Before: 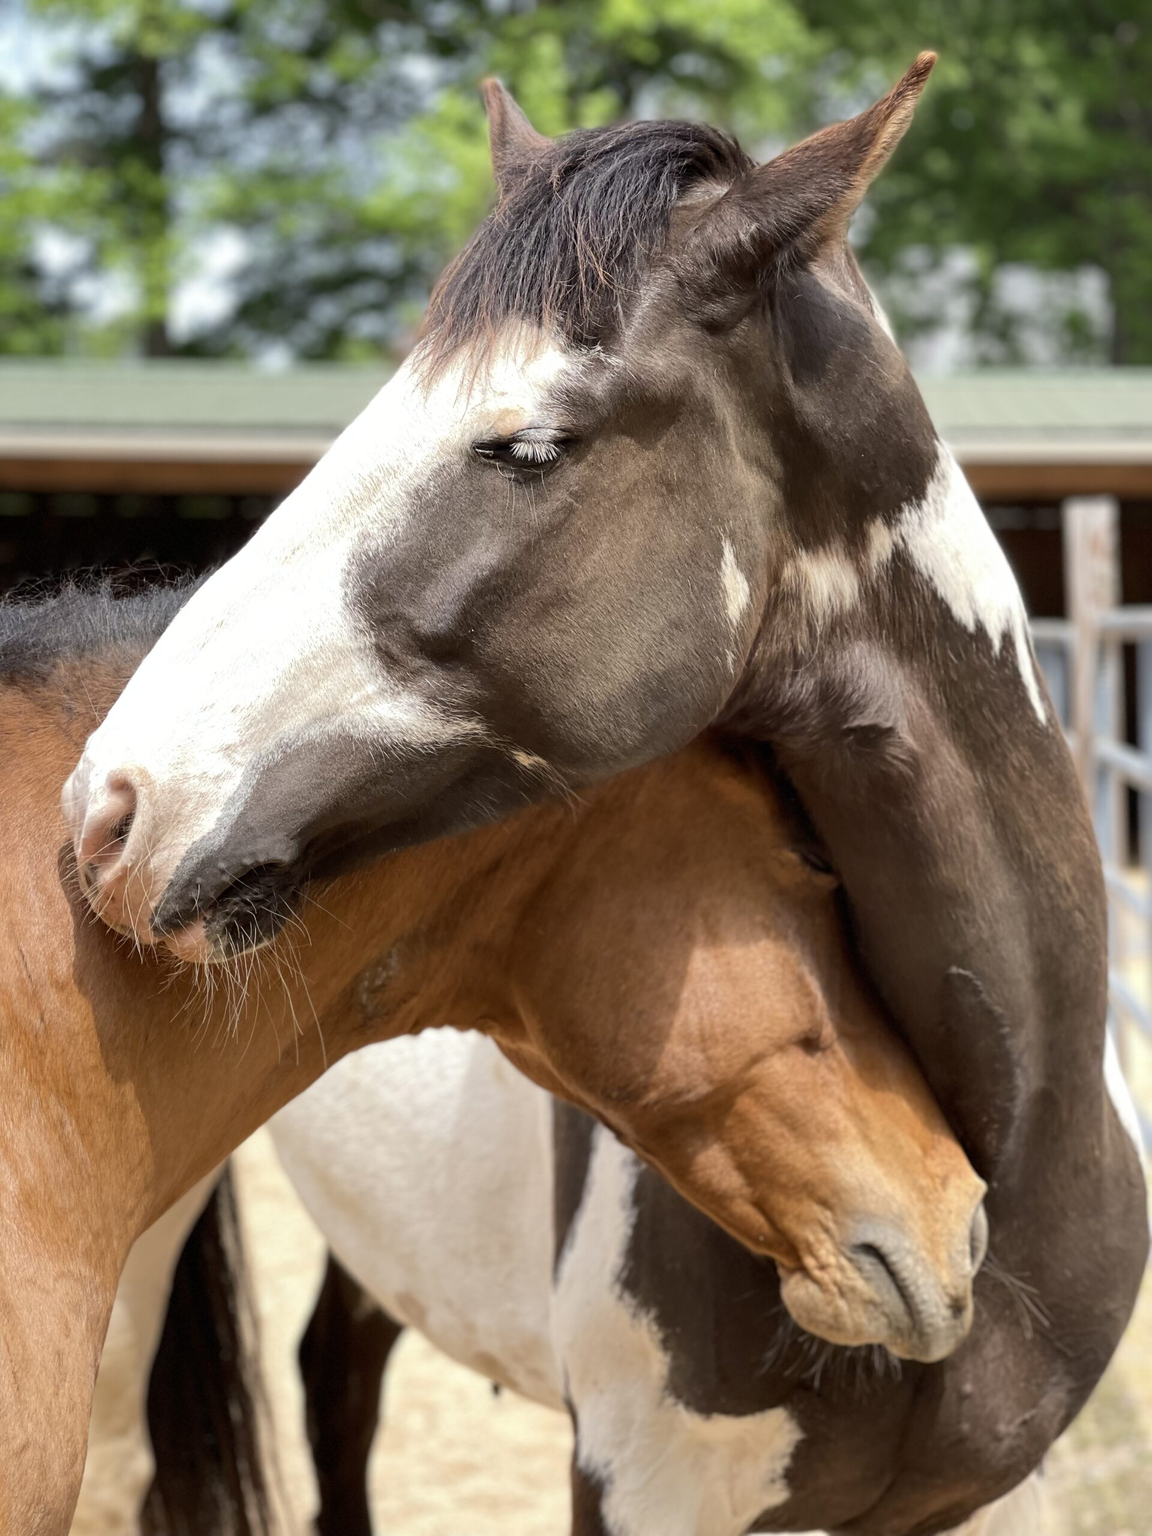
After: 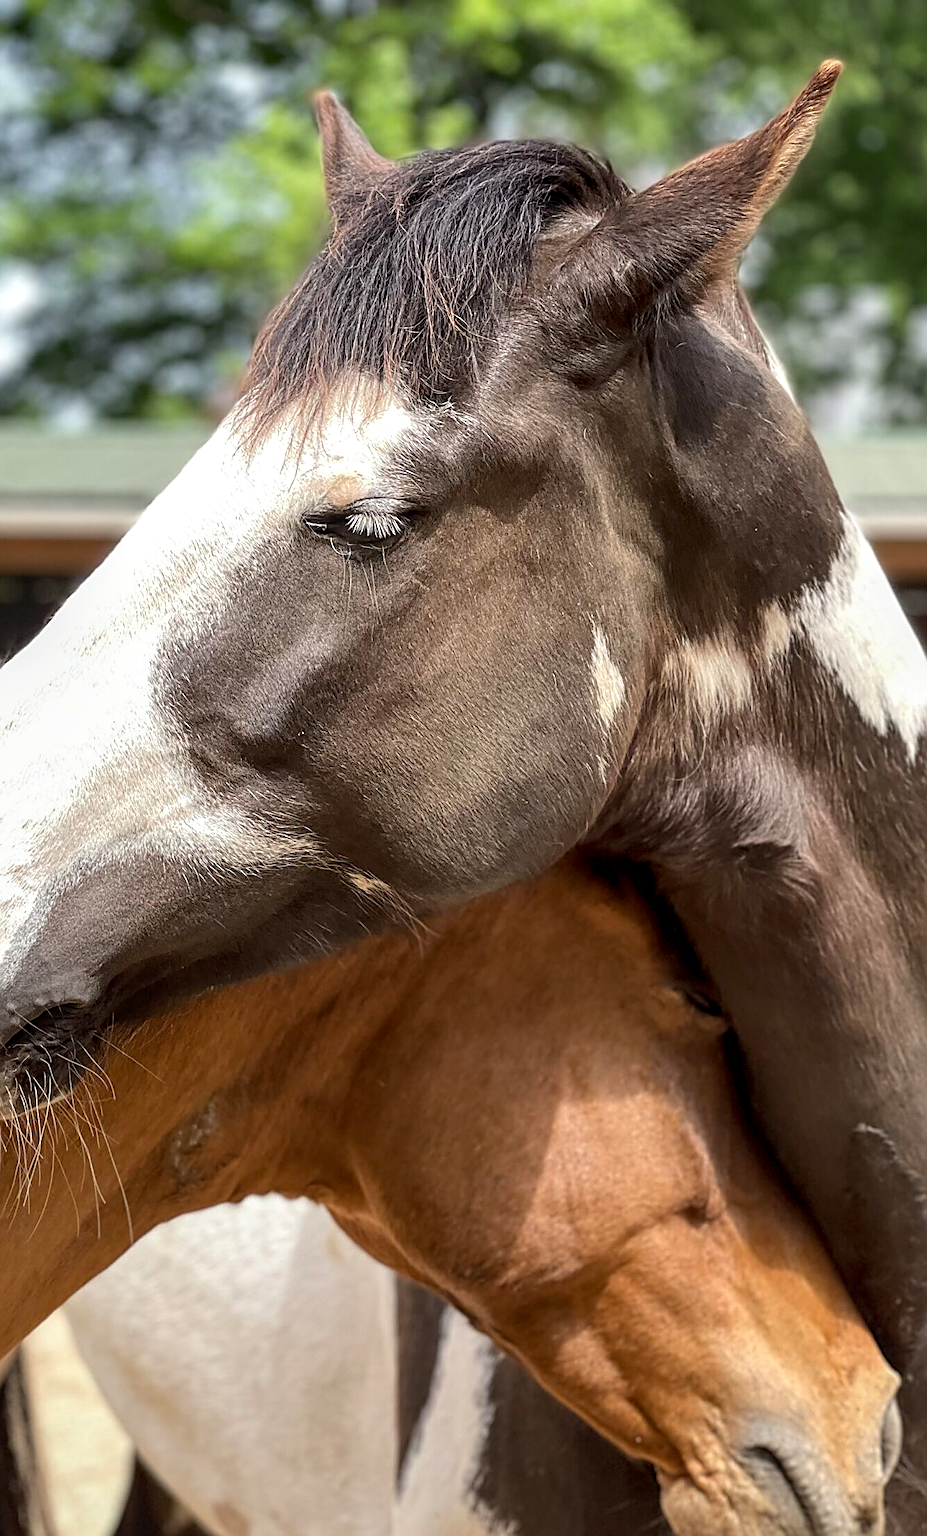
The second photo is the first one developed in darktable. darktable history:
crop: left 18.479%, right 12.2%, bottom 13.971%
local contrast: on, module defaults
sharpen: amount 1
